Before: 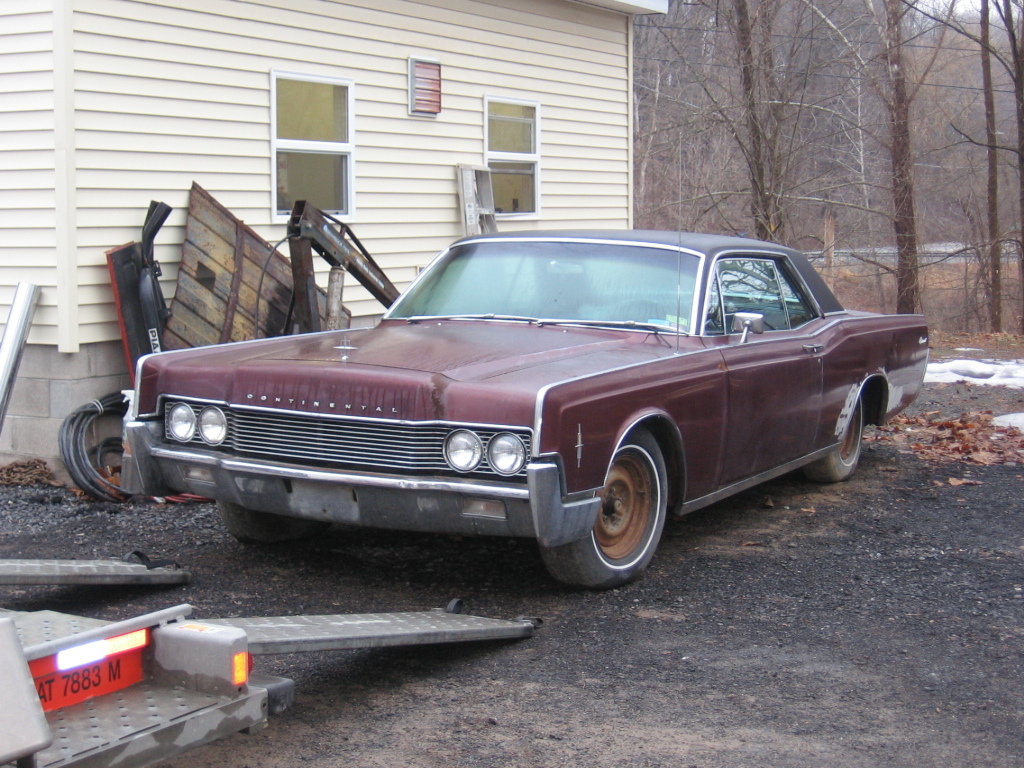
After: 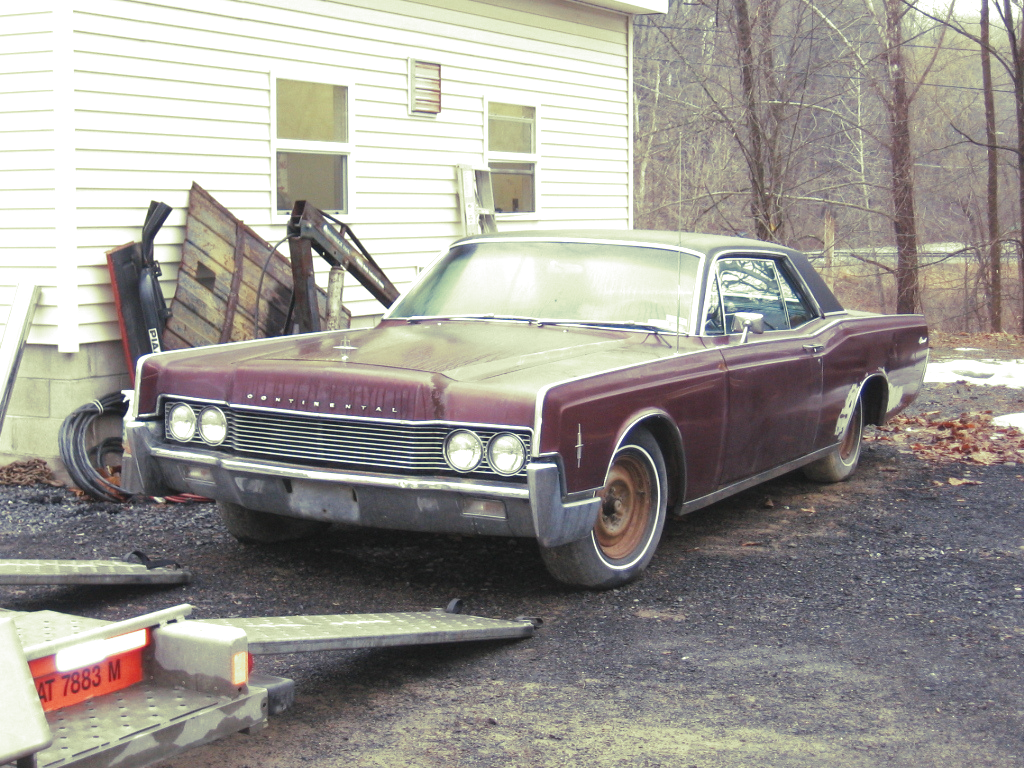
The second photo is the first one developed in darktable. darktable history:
exposure: black level correction -0.002, exposure 0.54 EV, compensate highlight preservation false
split-toning: shadows › hue 290.82°, shadows › saturation 0.34, highlights › saturation 0.38, balance 0, compress 50%
